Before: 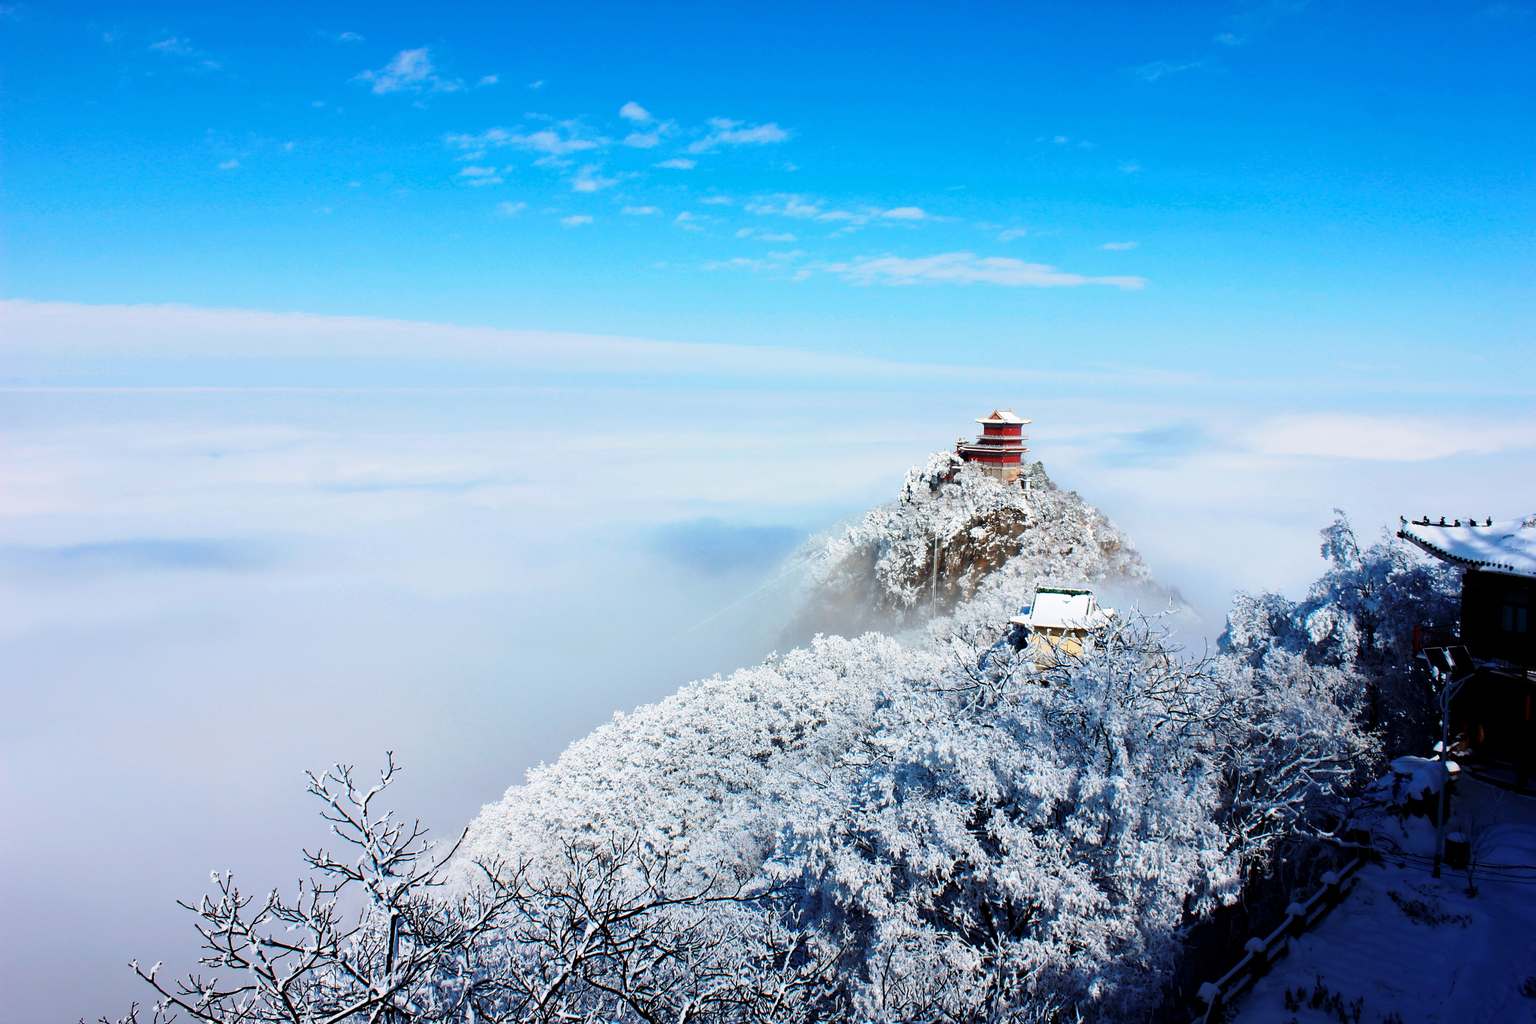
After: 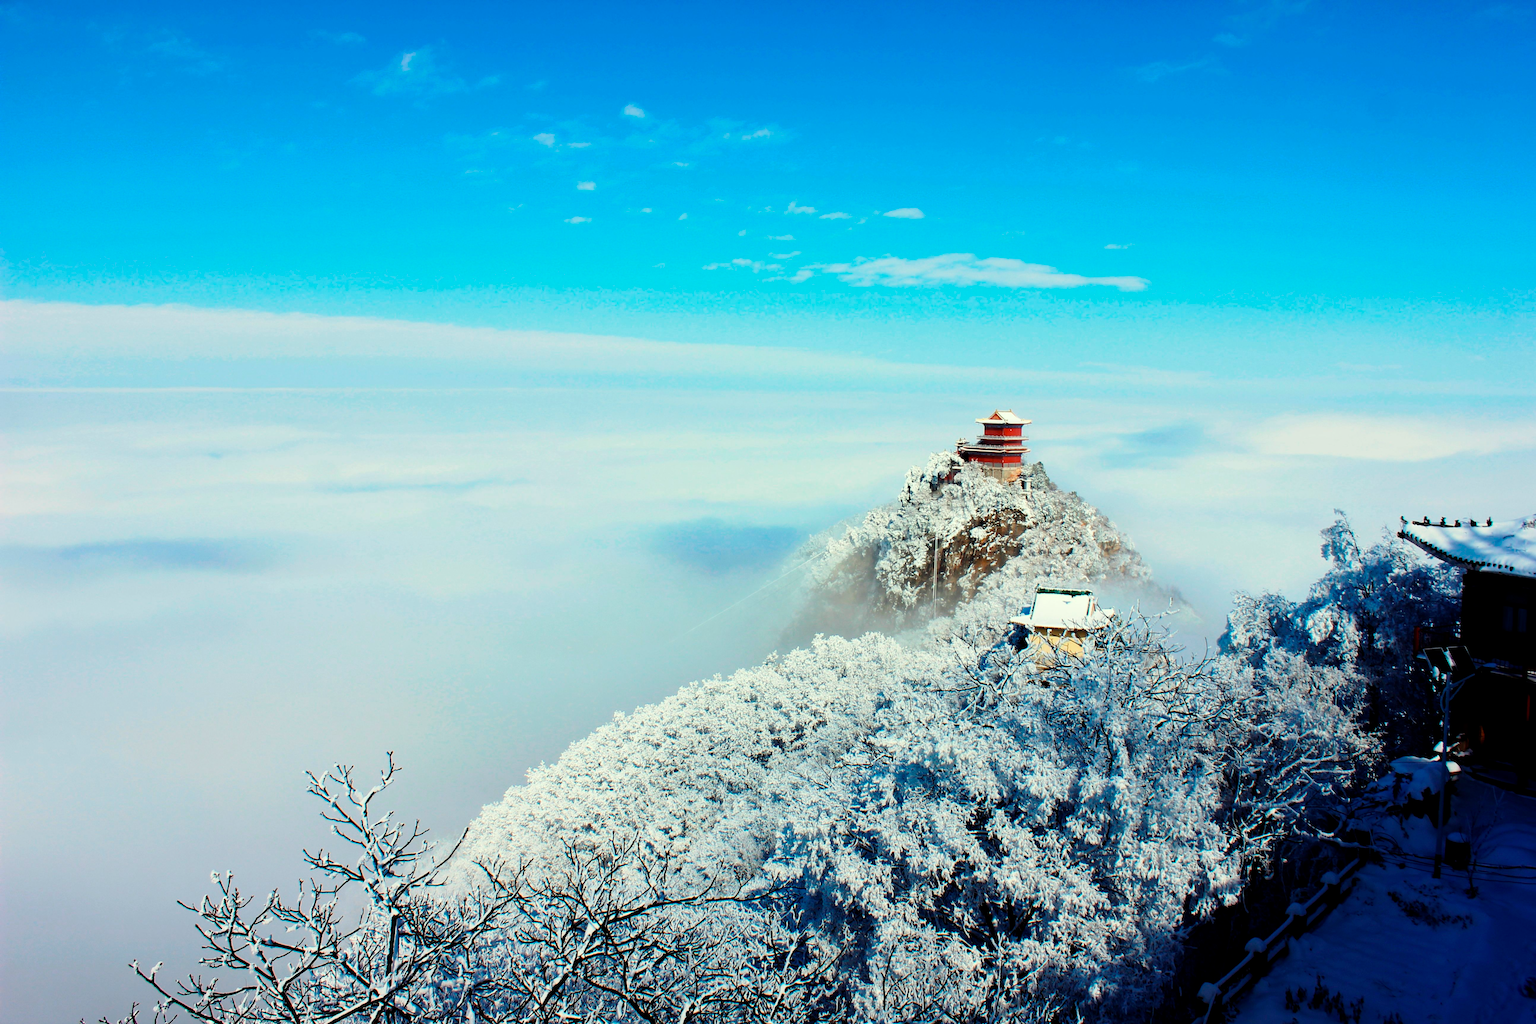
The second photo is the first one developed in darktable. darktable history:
color correction: highlights a* -5.63, highlights b* 10.84
